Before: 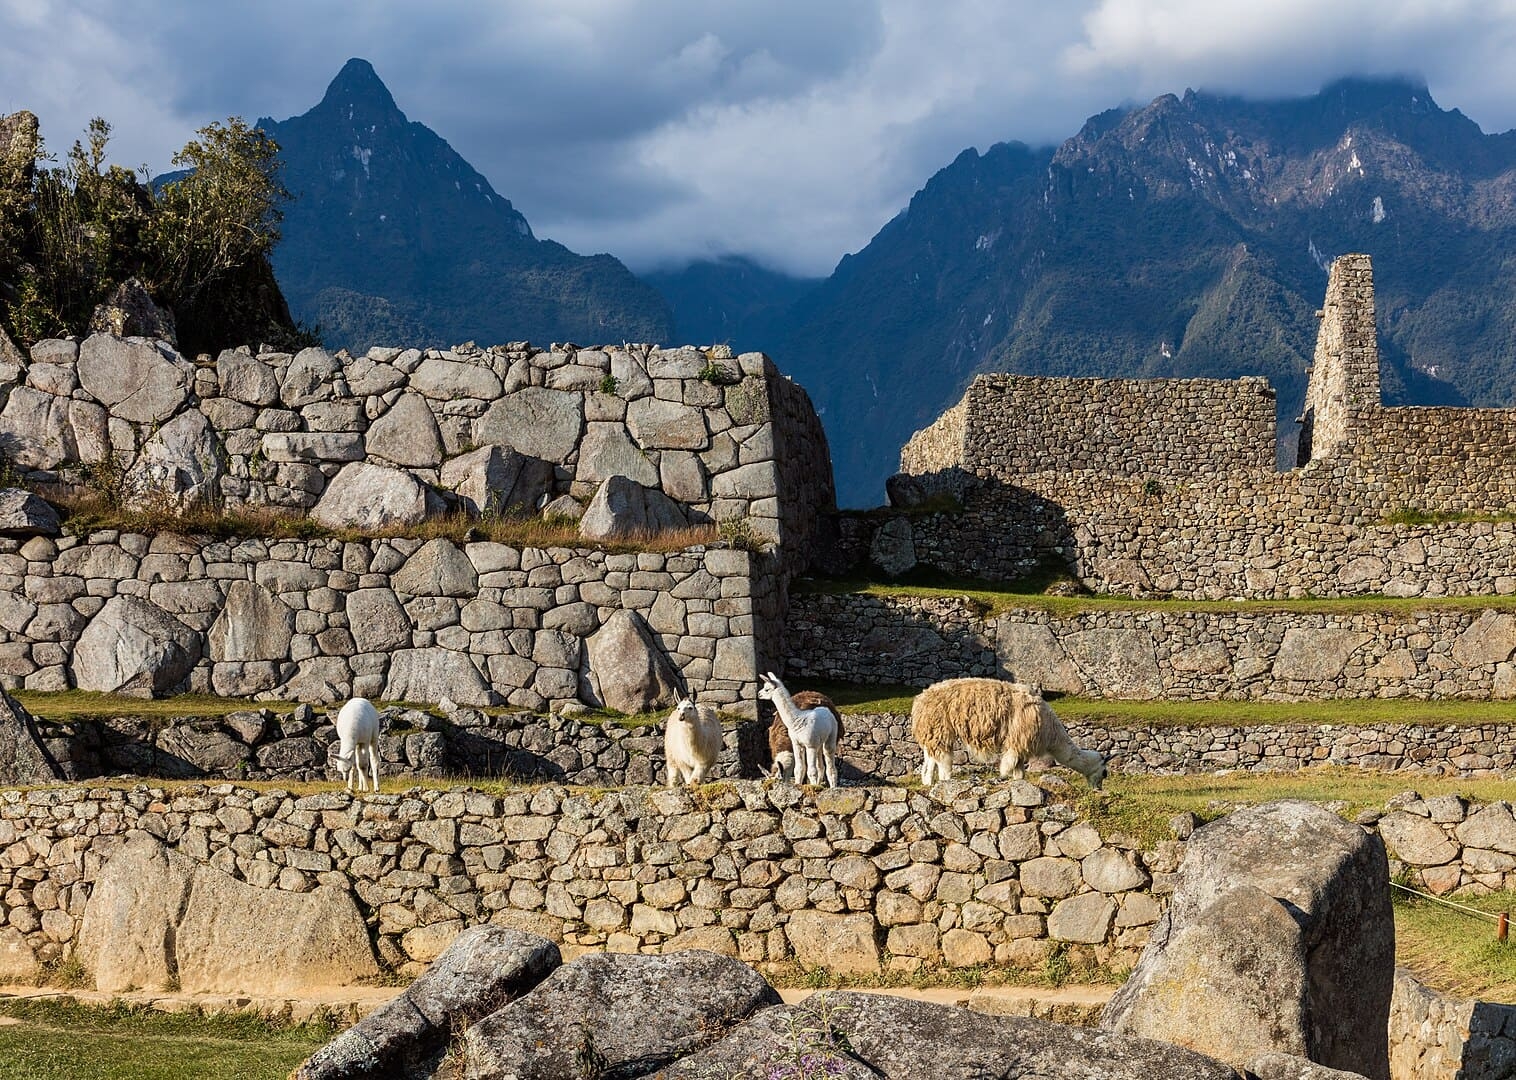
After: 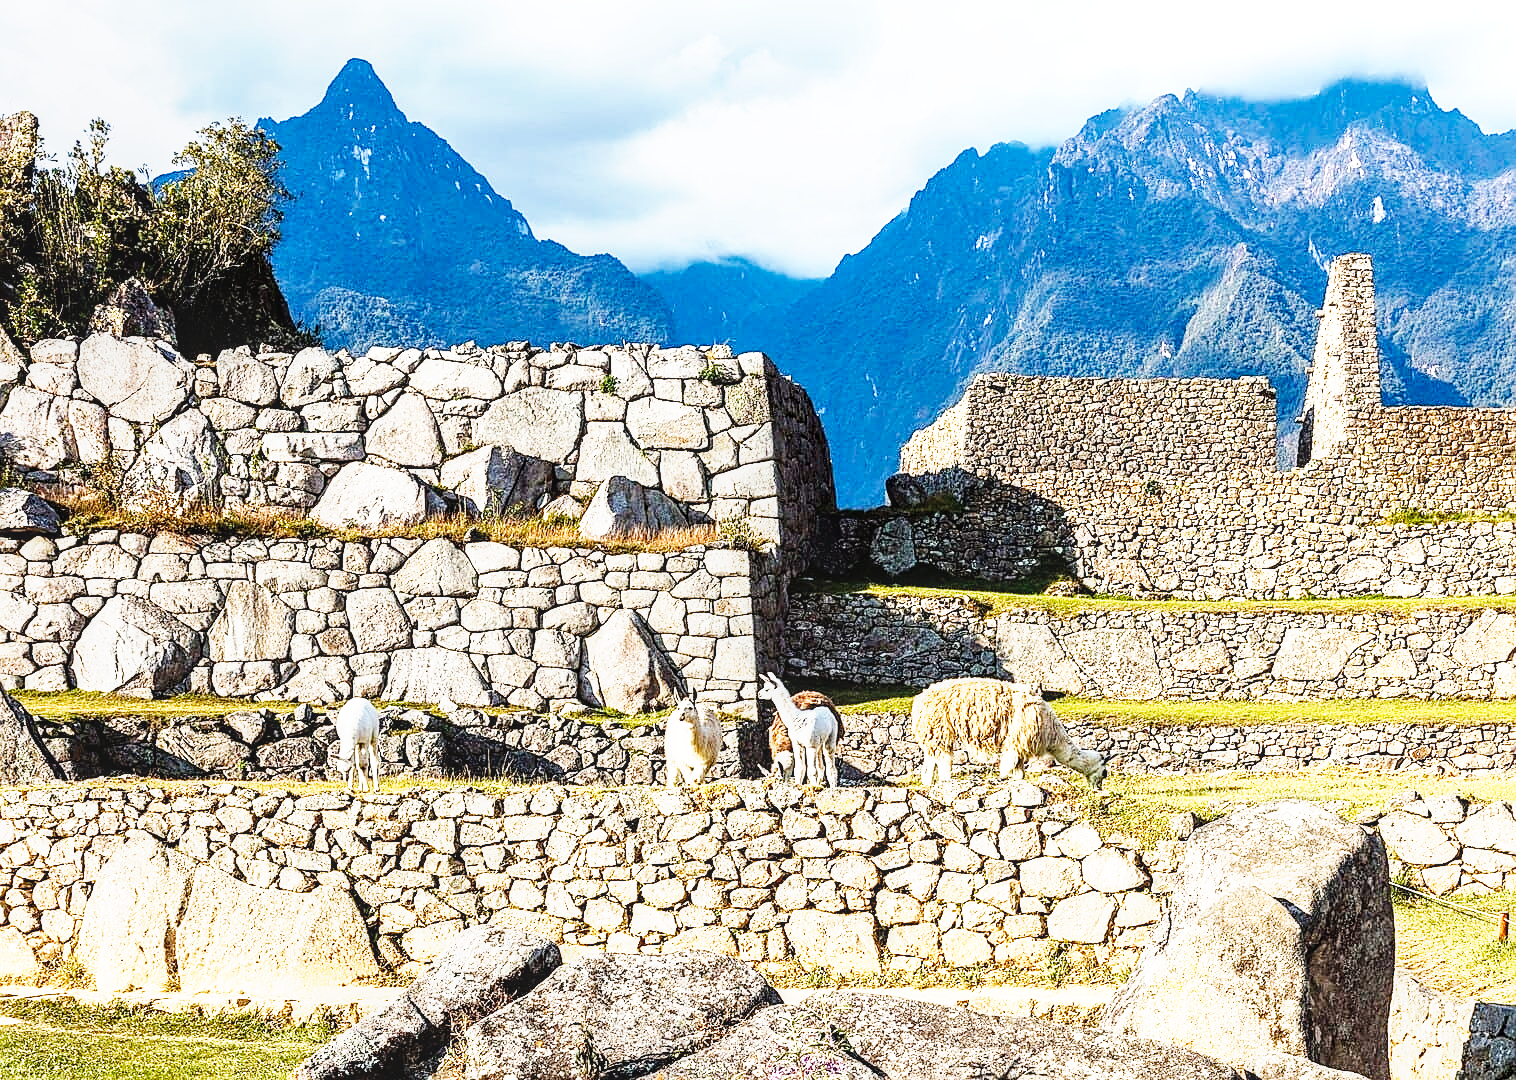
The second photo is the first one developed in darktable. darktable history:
exposure: black level correction 0, exposure 0.935 EV, compensate exposure bias true, compensate highlight preservation false
base curve: curves: ch0 [(0, 0) (0.007, 0.004) (0.027, 0.03) (0.046, 0.07) (0.207, 0.54) (0.442, 0.872) (0.673, 0.972) (1, 1)], preserve colors none
local contrast: on, module defaults
sharpen: amount 0.461
